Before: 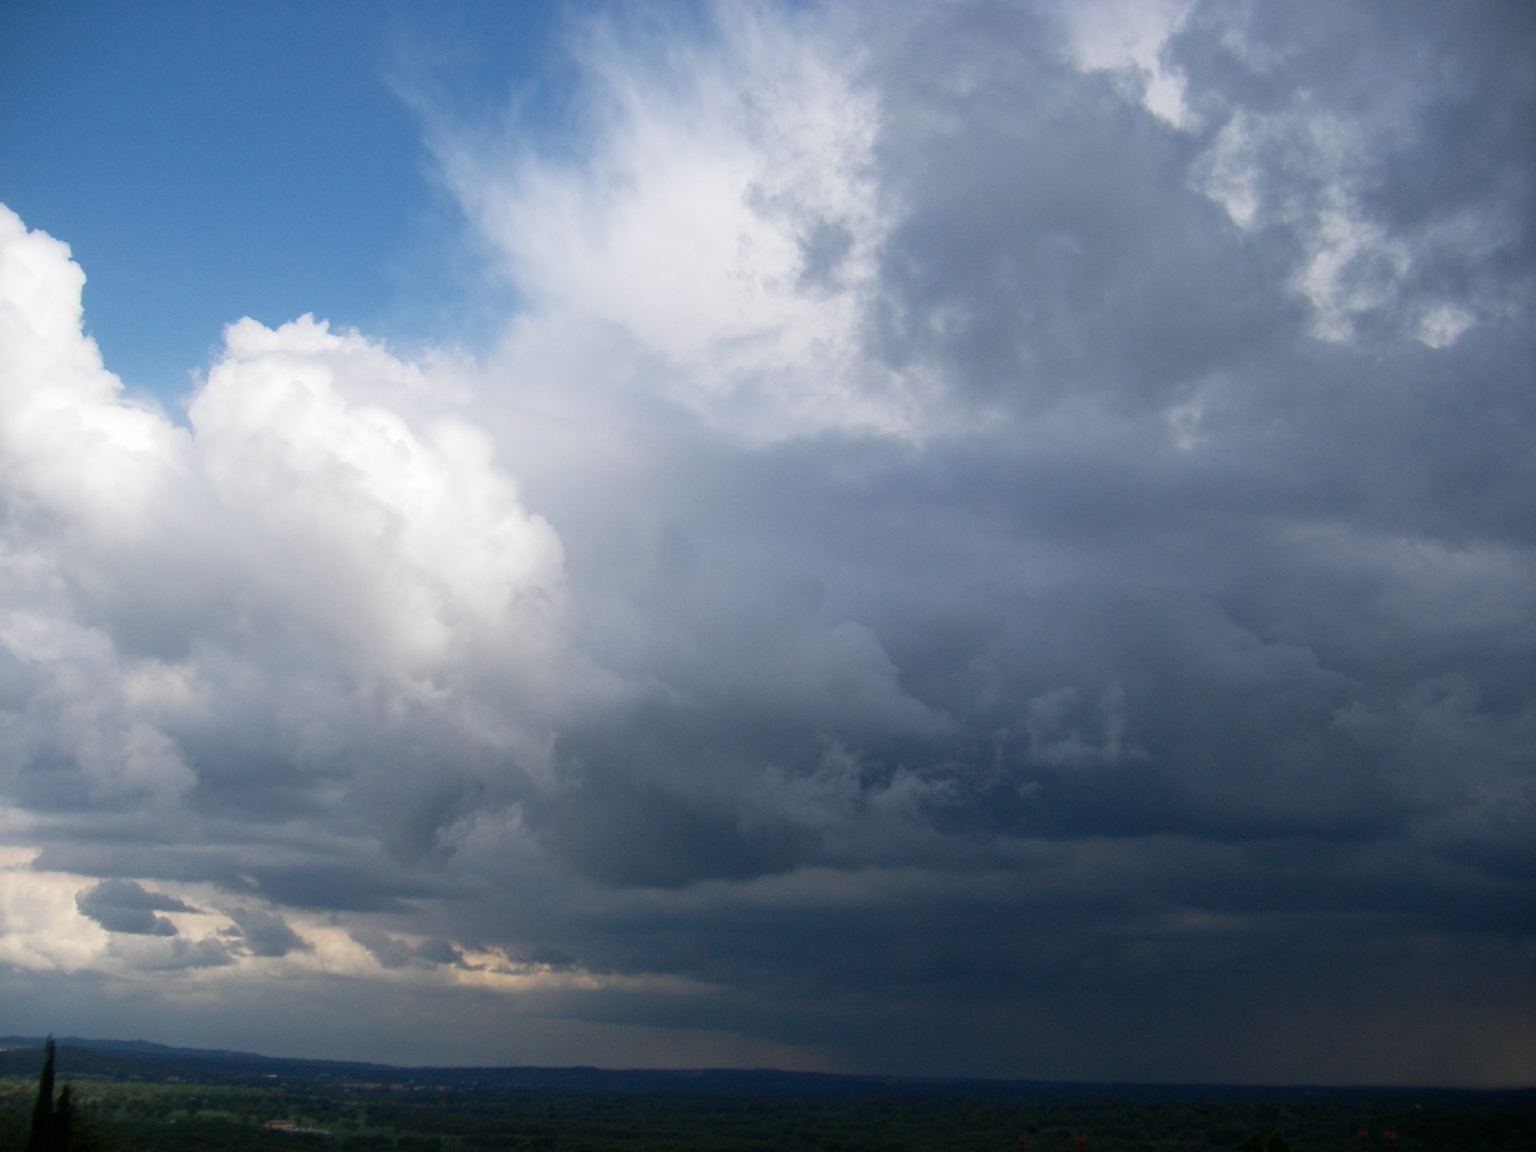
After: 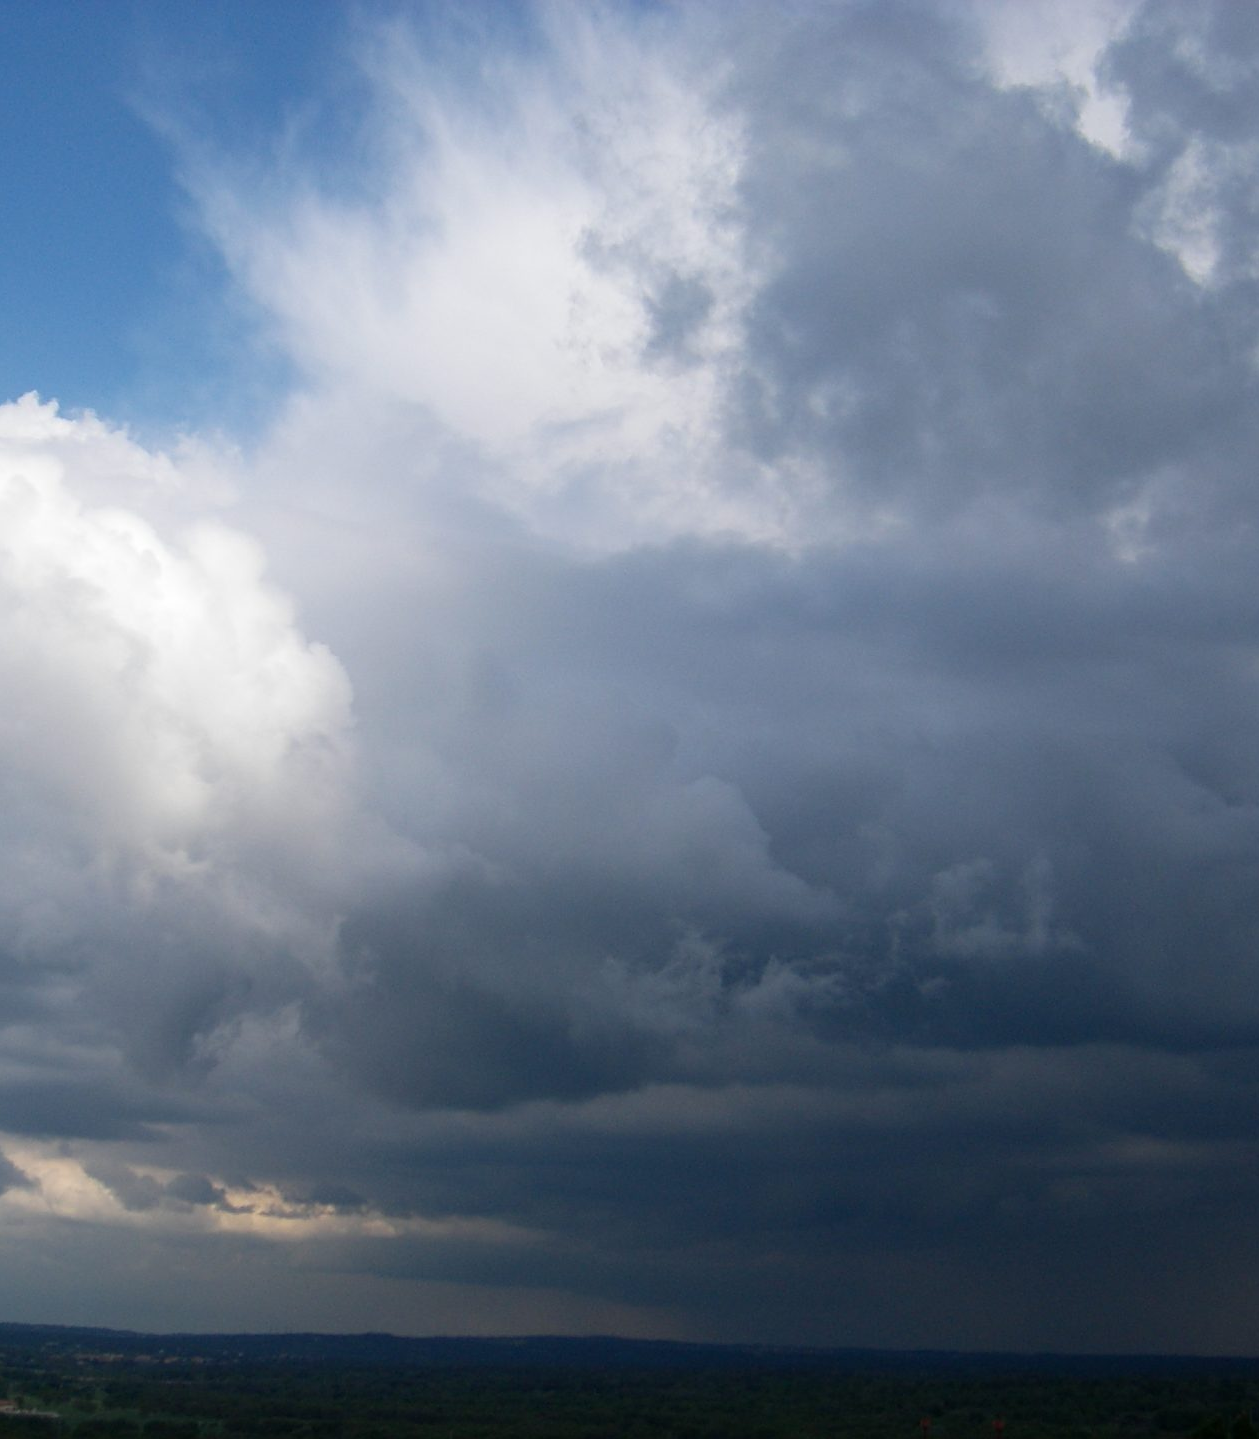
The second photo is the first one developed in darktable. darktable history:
crop and rotate: left 18.393%, right 16.019%
sharpen: amount 0.21
